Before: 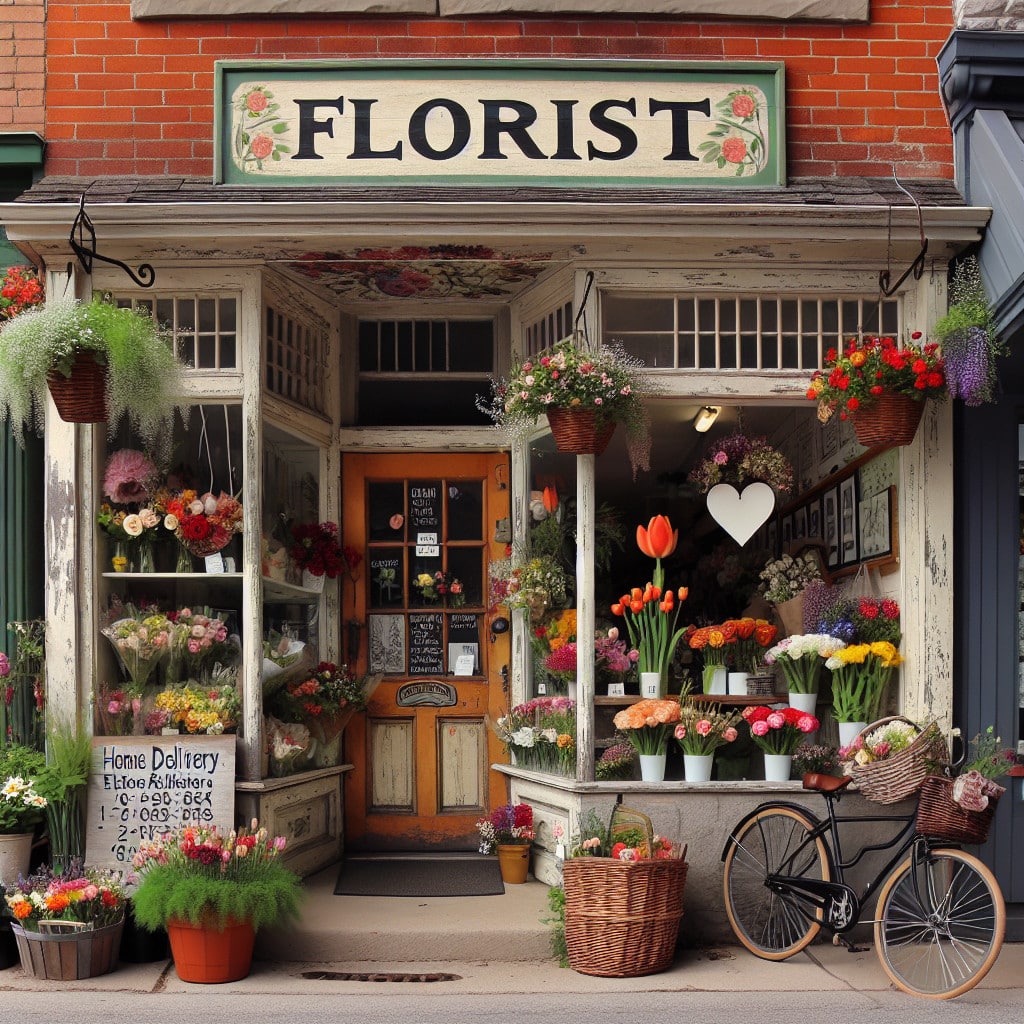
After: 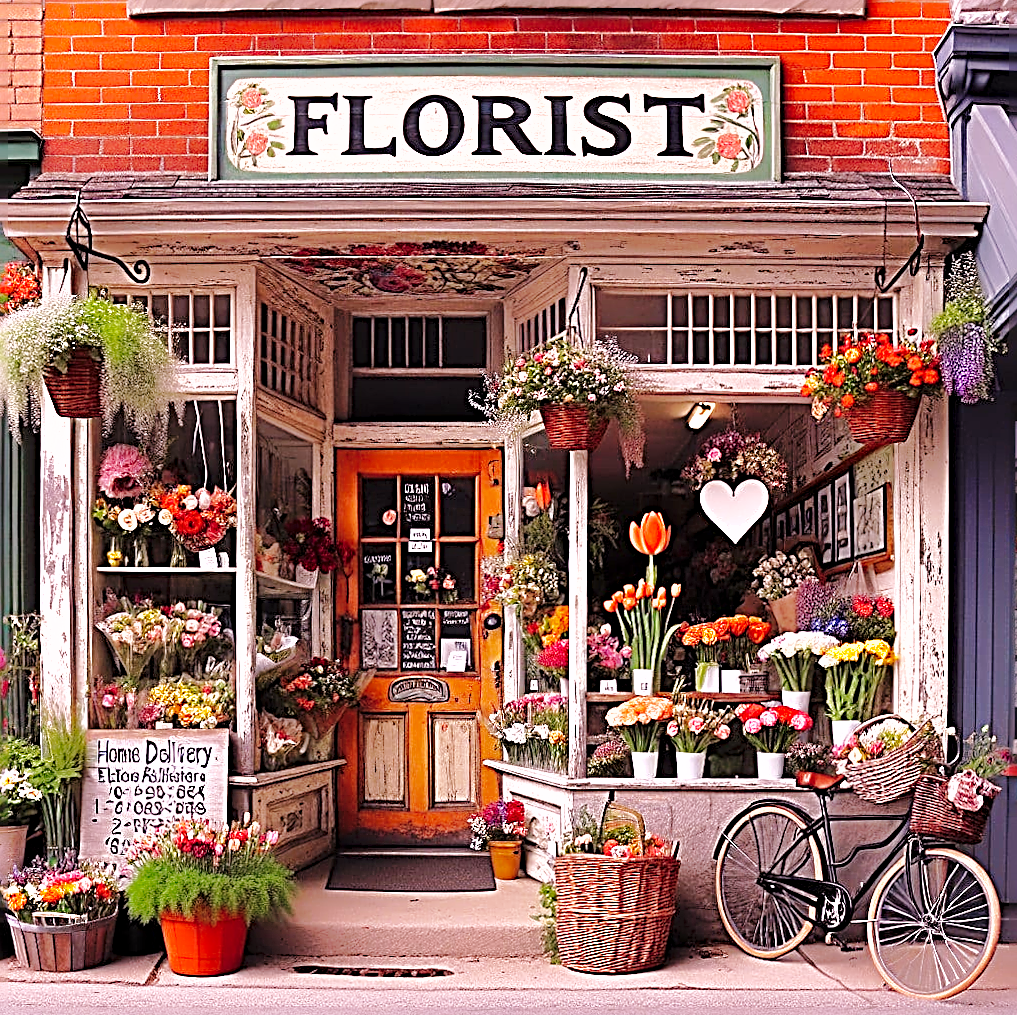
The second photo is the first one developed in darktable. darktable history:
exposure: black level correction 0.001, exposure 0.5 EV, compensate exposure bias true, compensate highlight preservation false
base curve: curves: ch0 [(0, 0) (0.032, 0.025) (0.121, 0.166) (0.206, 0.329) (0.605, 0.79) (1, 1)], preserve colors none
white balance: red 1.188, blue 1.11
rotate and perspective: rotation 0.192°, lens shift (horizontal) -0.015, crop left 0.005, crop right 0.996, crop top 0.006, crop bottom 0.99
shadows and highlights: highlights -60
sharpen: radius 3.158, amount 1.731
